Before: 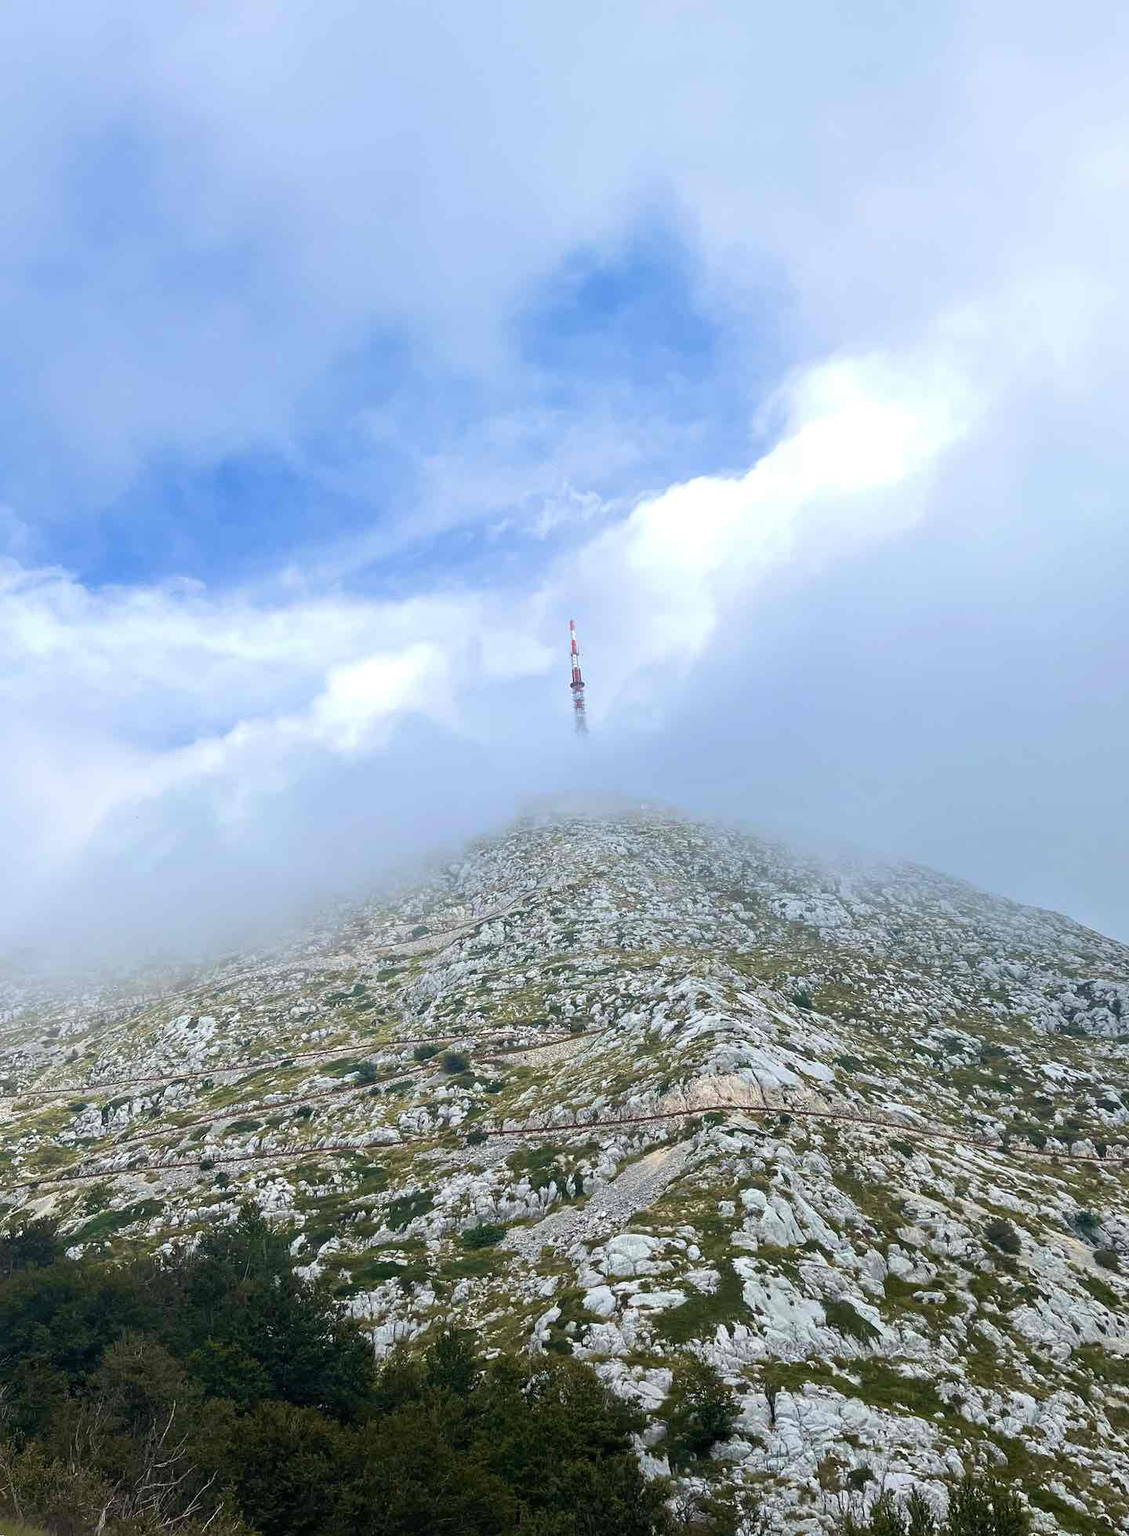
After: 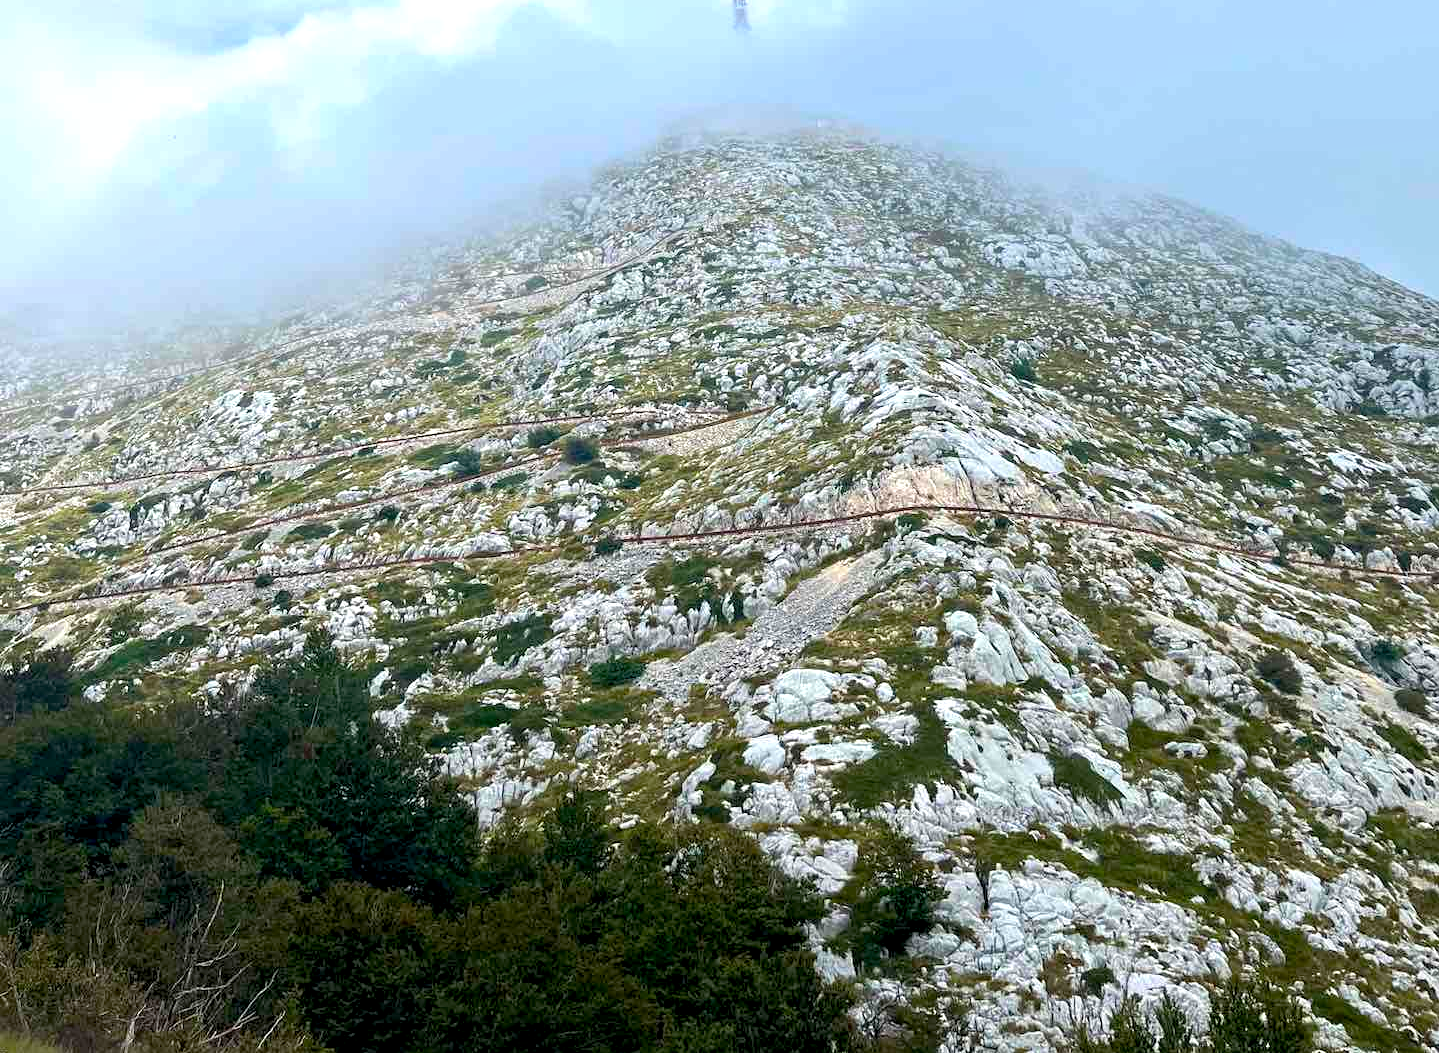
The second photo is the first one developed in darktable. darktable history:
crop and rotate: top 46.237%
exposure: black level correction 0.005, exposure 0.417 EV, compensate highlight preservation false
local contrast: highlights 100%, shadows 100%, detail 120%, midtone range 0.2
